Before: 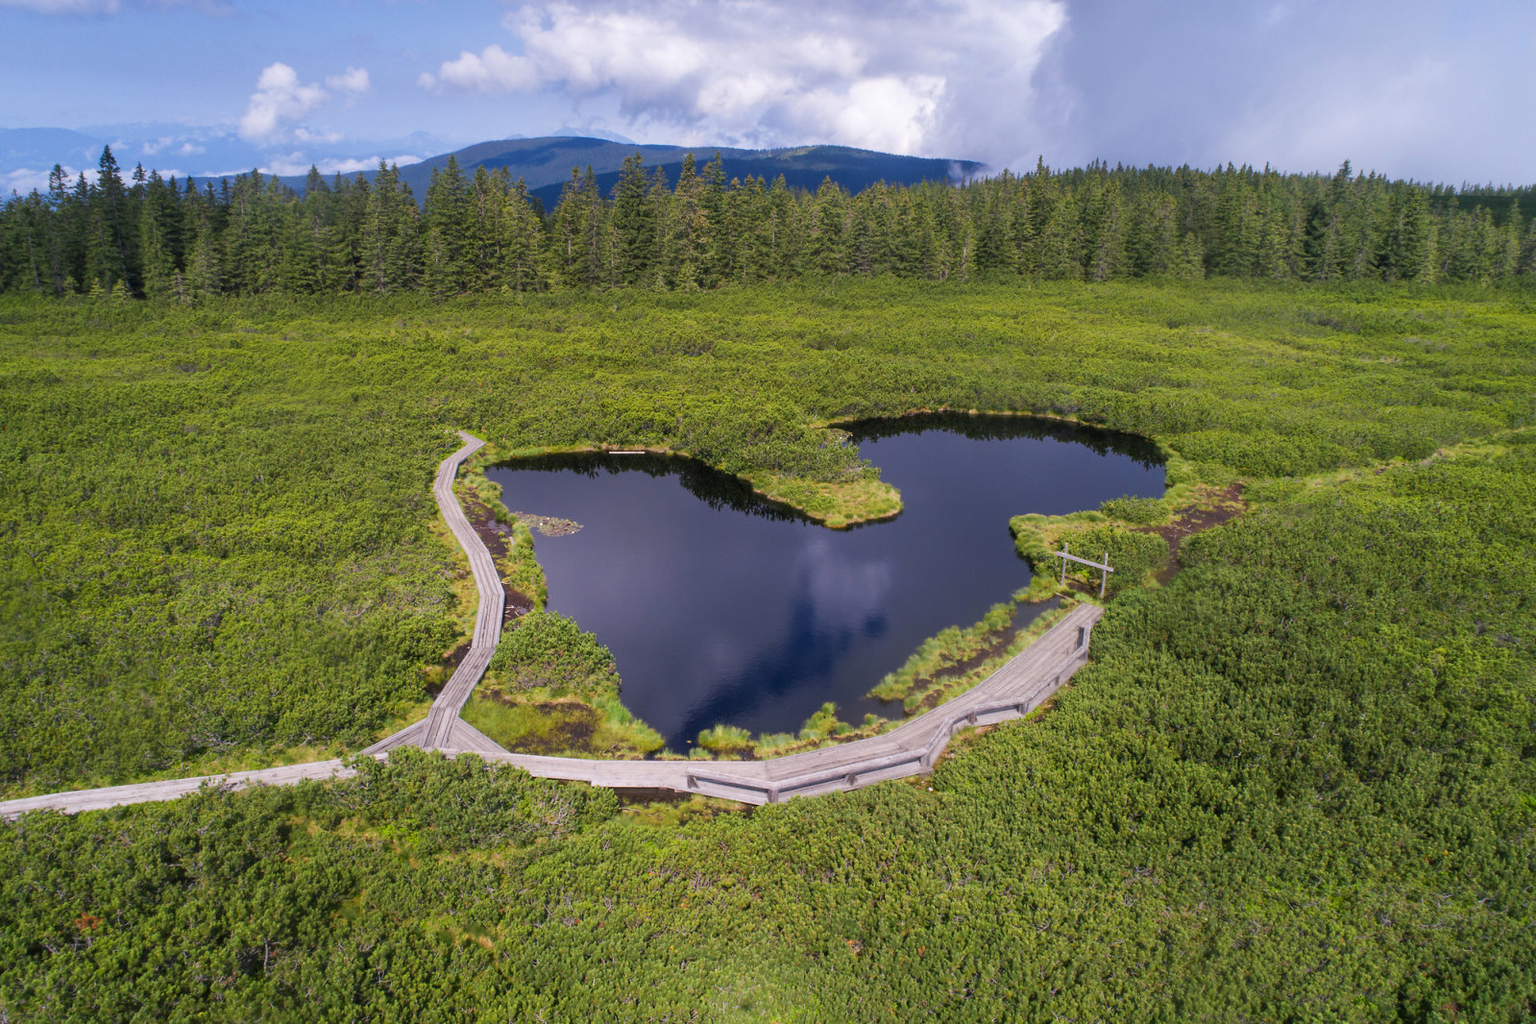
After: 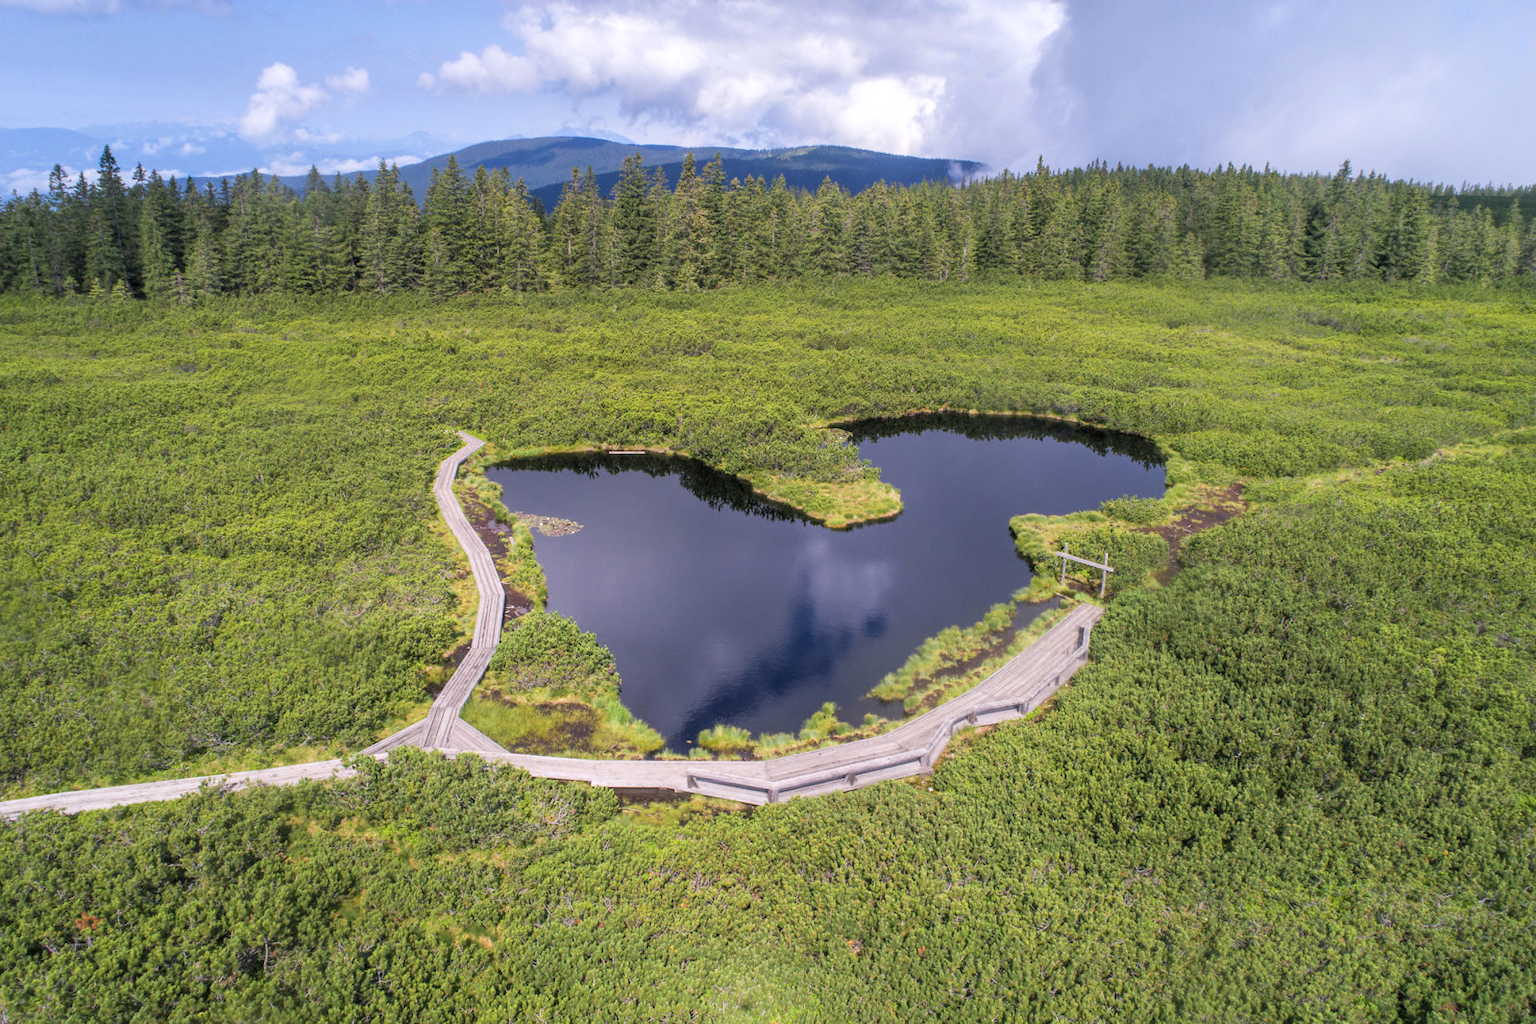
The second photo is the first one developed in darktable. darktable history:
contrast brightness saturation: brightness 0.15
local contrast: on, module defaults
